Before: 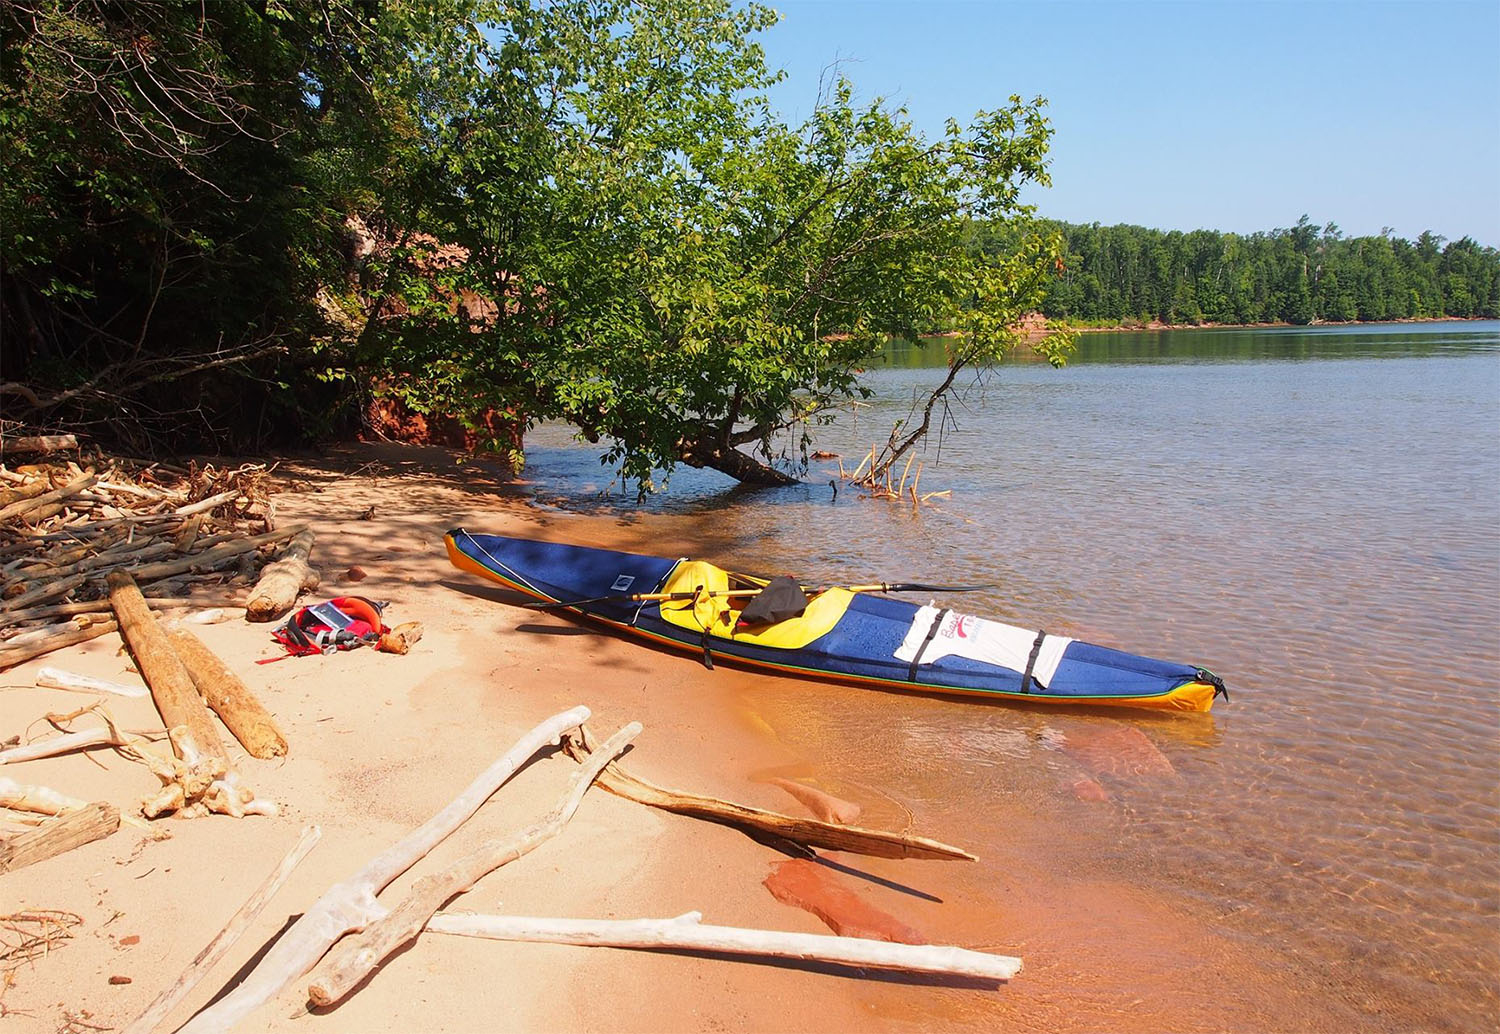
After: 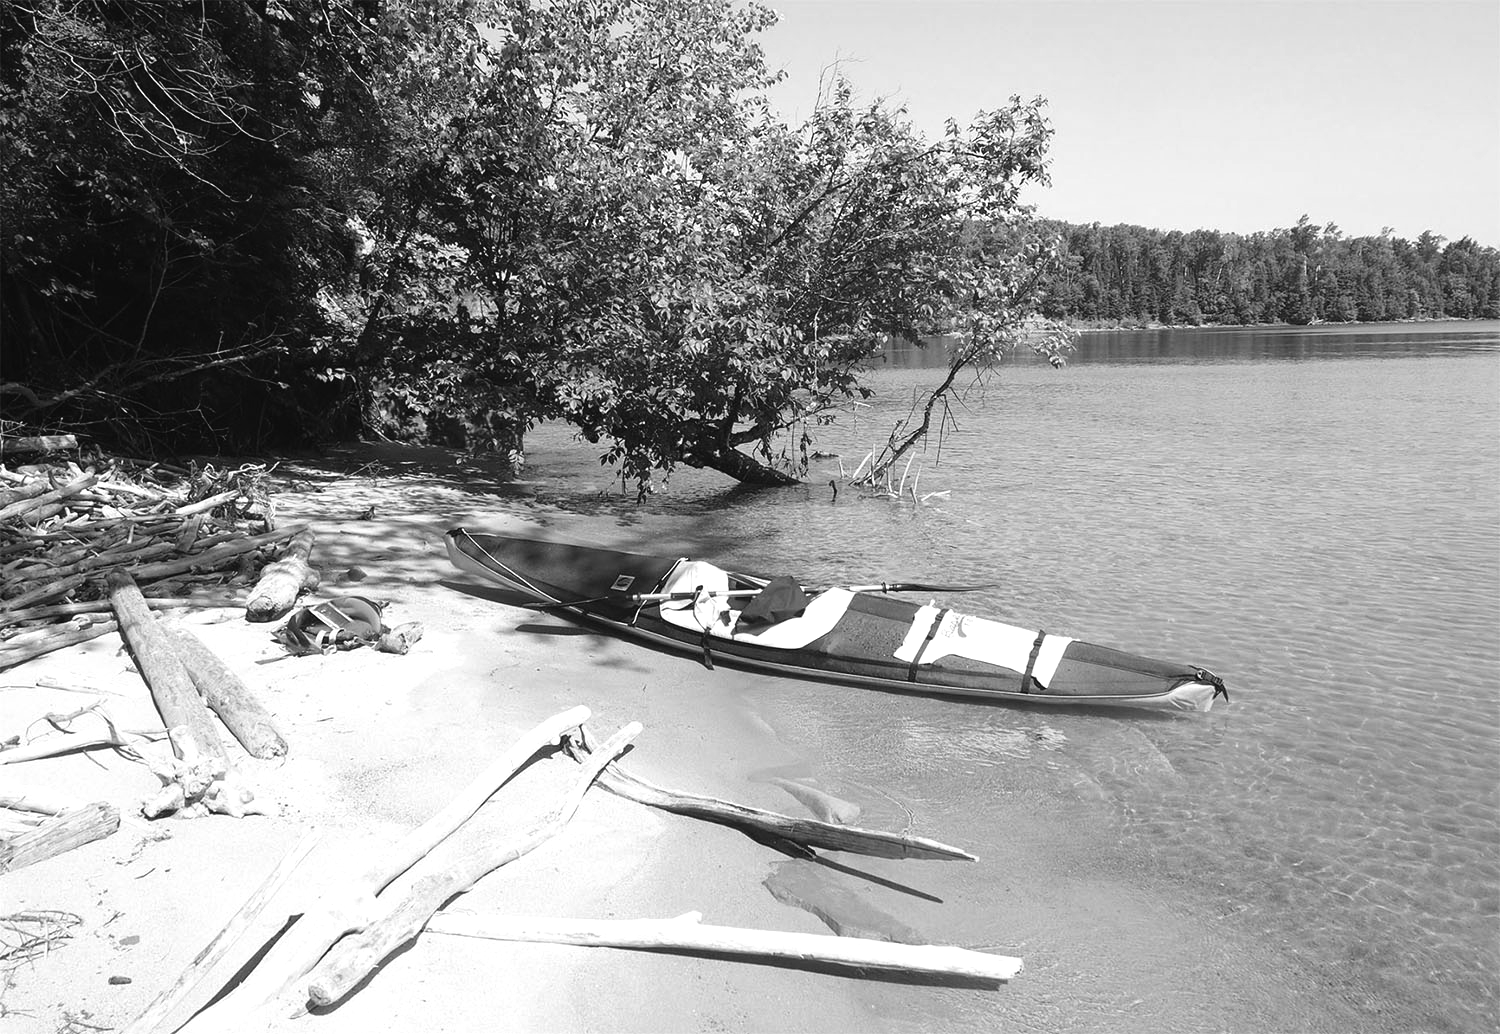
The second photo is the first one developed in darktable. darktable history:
tone equalizer: -8 EV -0.411 EV, -7 EV -0.418 EV, -6 EV -0.367 EV, -5 EV -0.254 EV, -3 EV 0.191 EV, -2 EV 0.319 EV, -1 EV 0.374 EV, +0 EV 0.434 EV
exposure: black level correction -0.004, exposure 0.047 EV, compensate highlight preservation false
color zones: curves: ch1 [(0, -0.014) (0.143, -0.013) (0.286, -0.013) (0.429, -0.016) (0.571, -0.019) (0.714, -0.015) (0.857, 0.002) (1, -0.014)]
